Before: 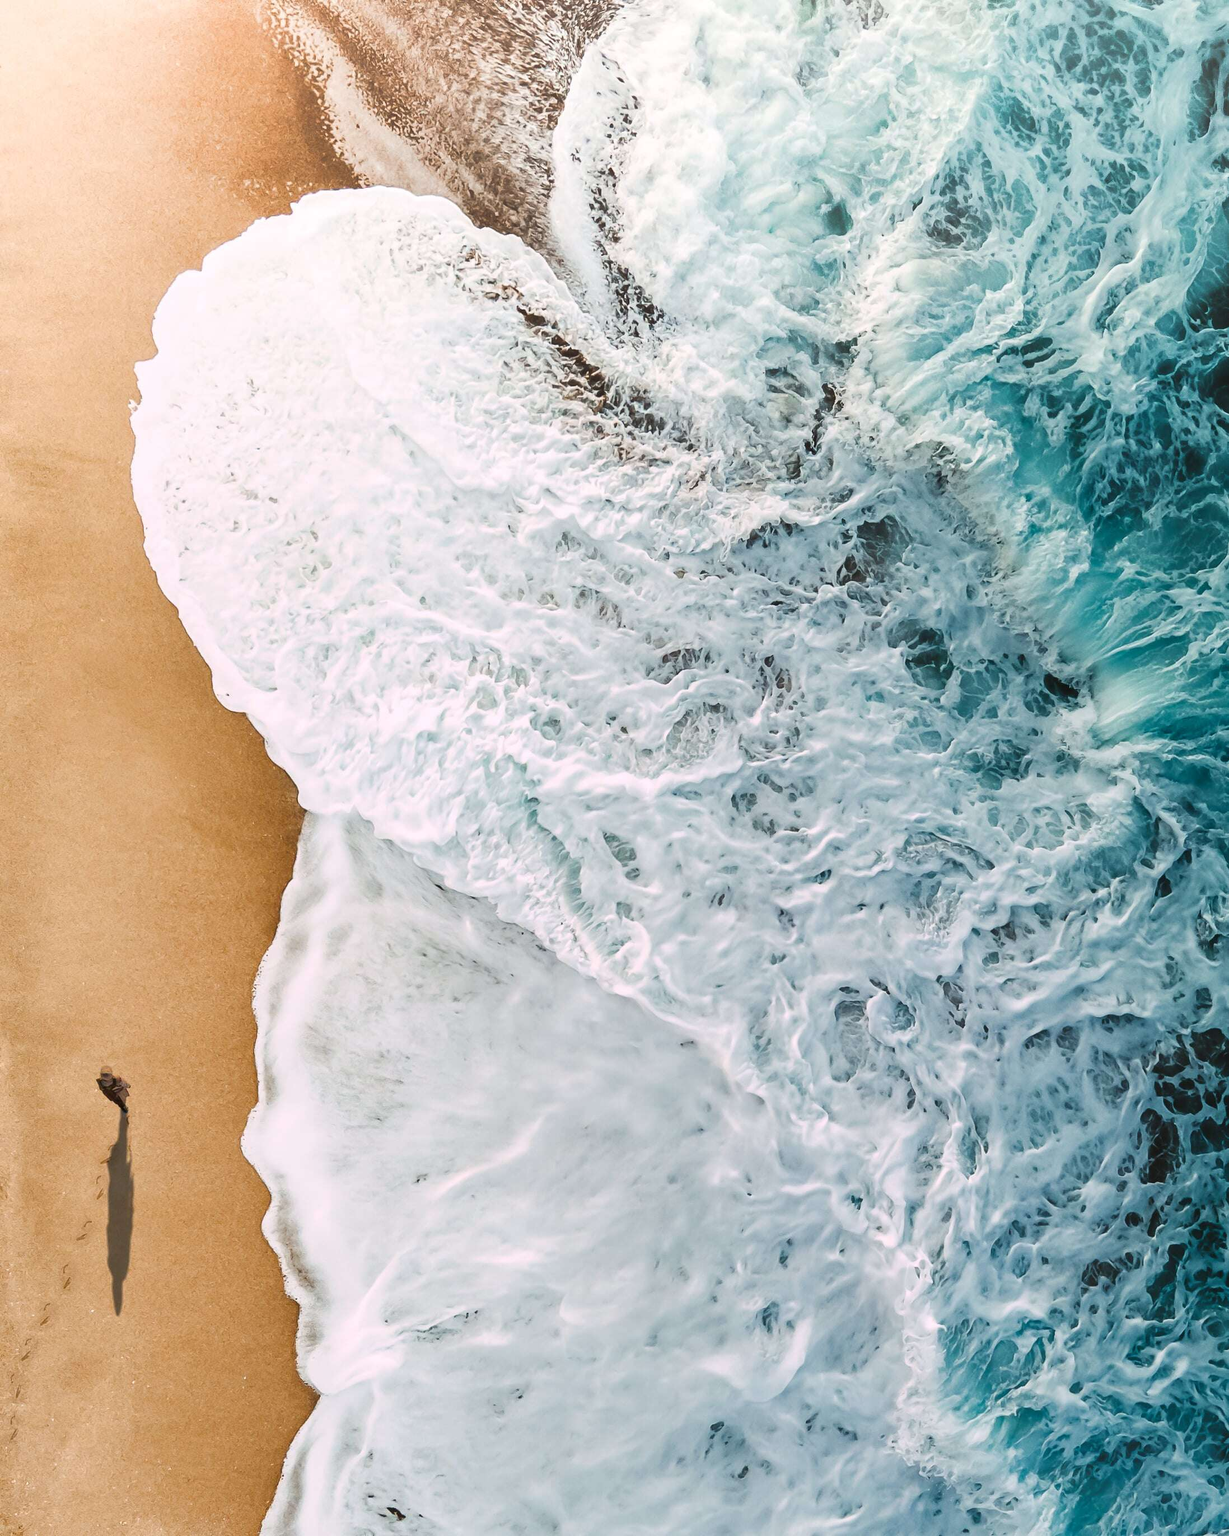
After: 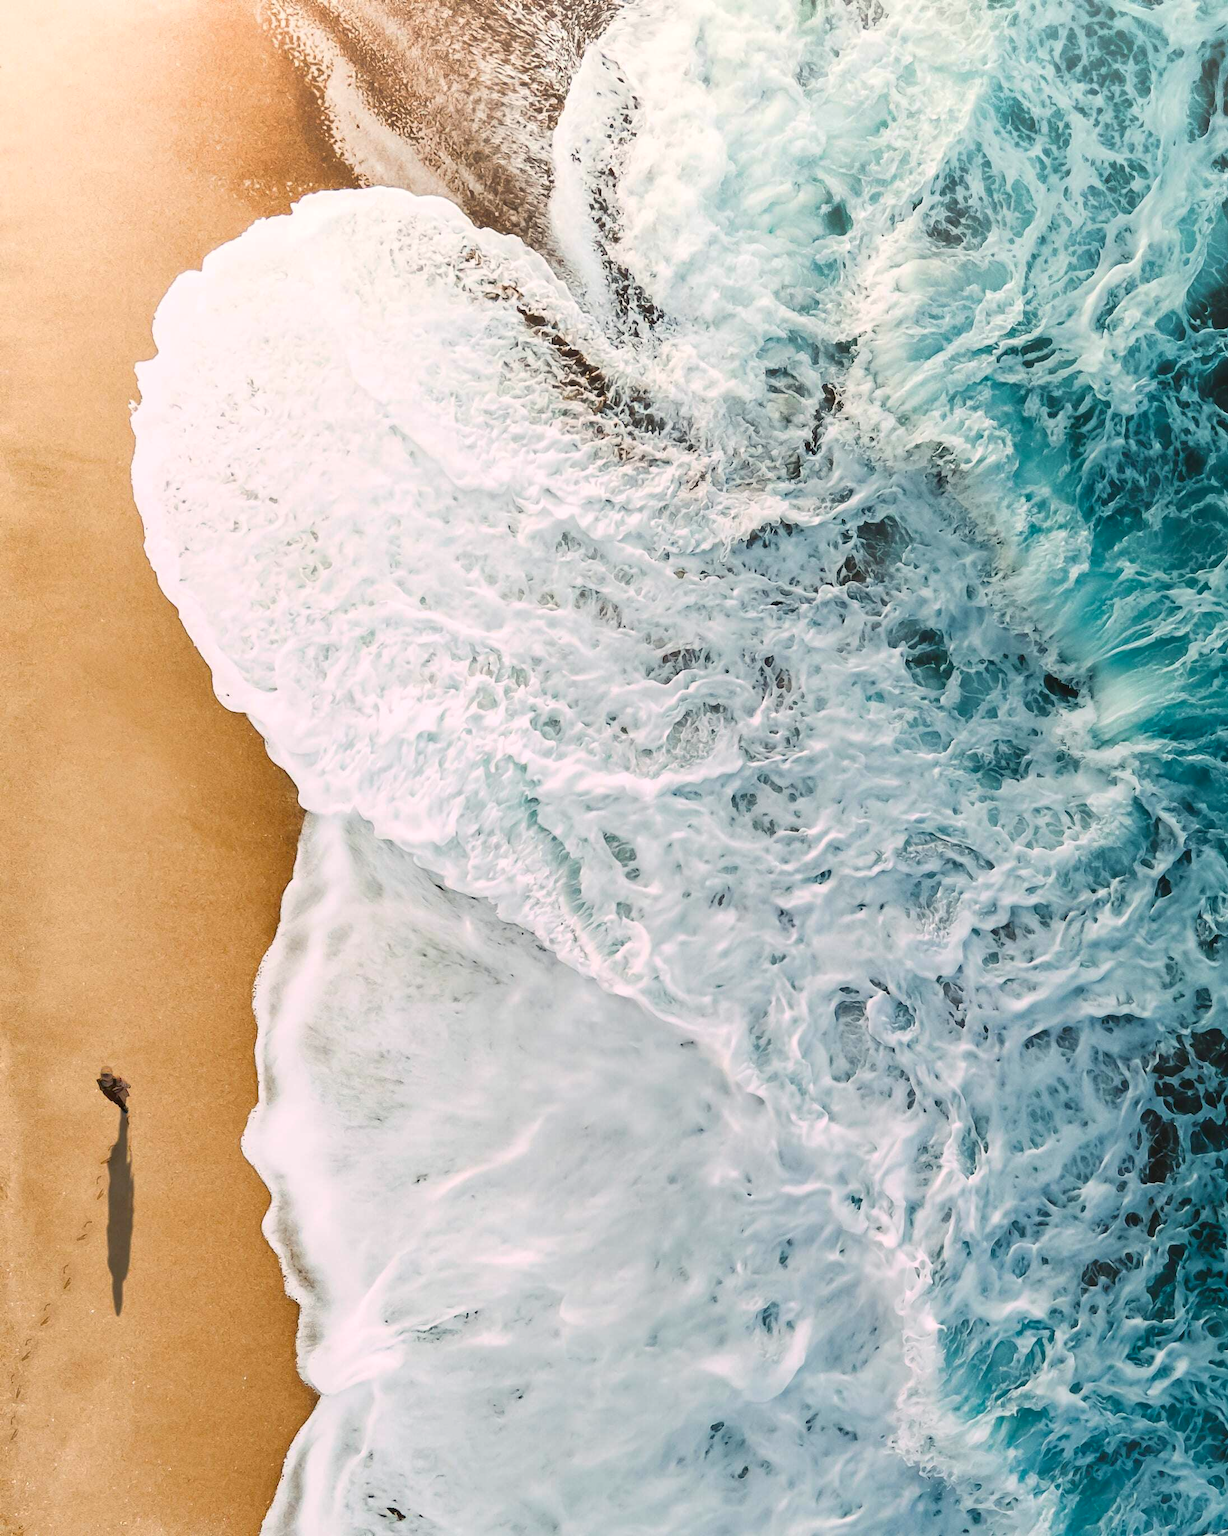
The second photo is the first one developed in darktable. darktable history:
color correction: highlights a* 0.676, highlights b* 2.74, saturation 1.09
